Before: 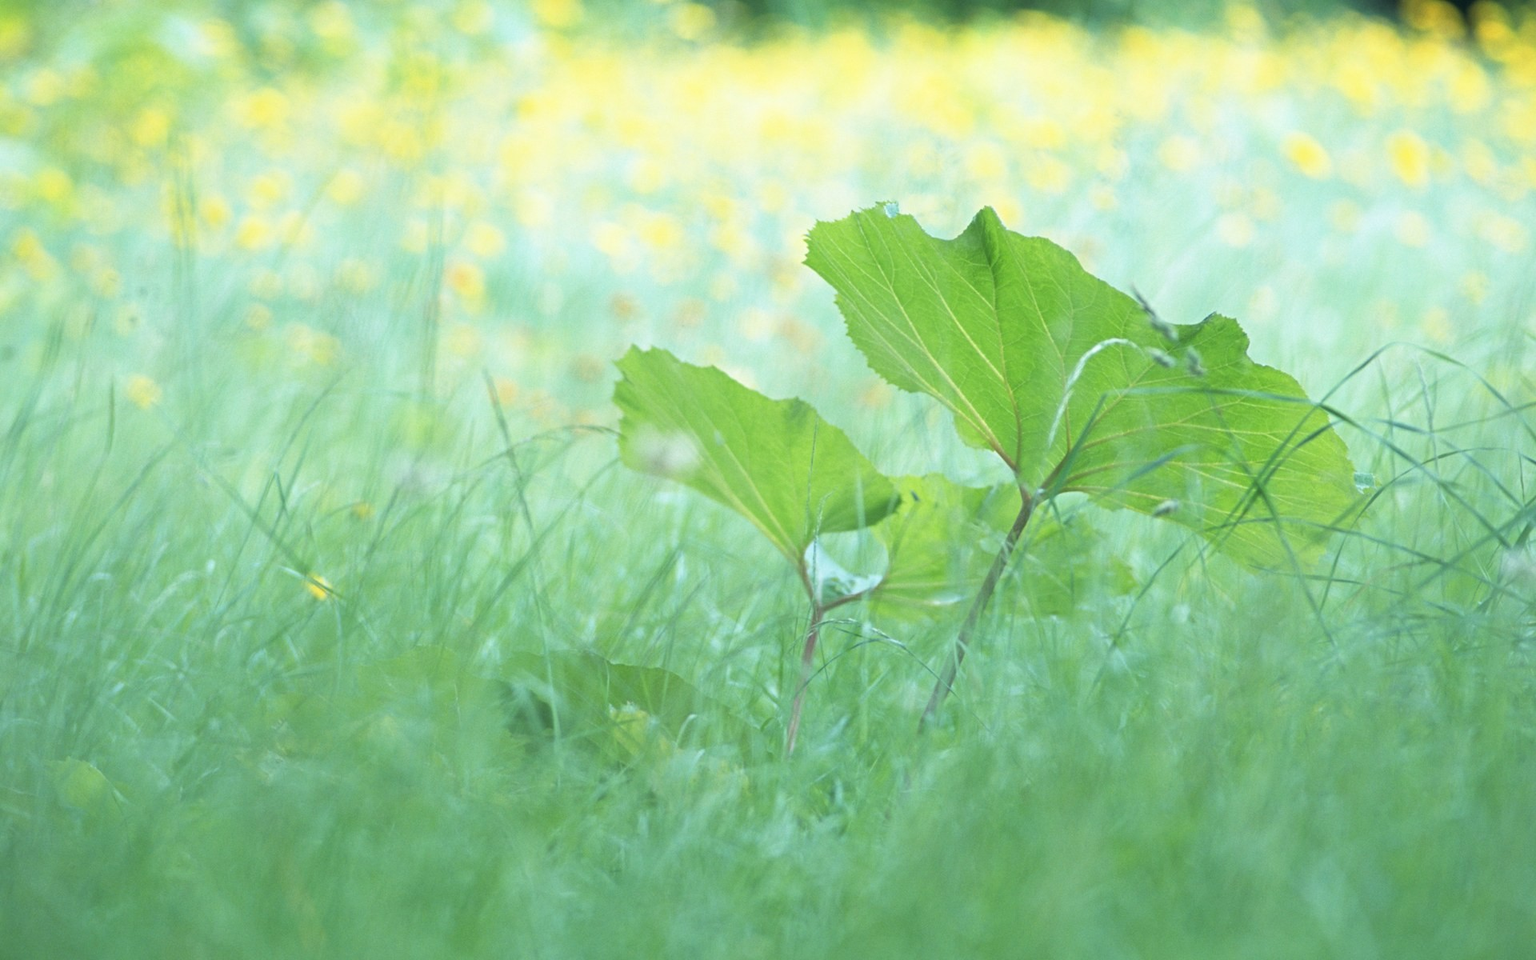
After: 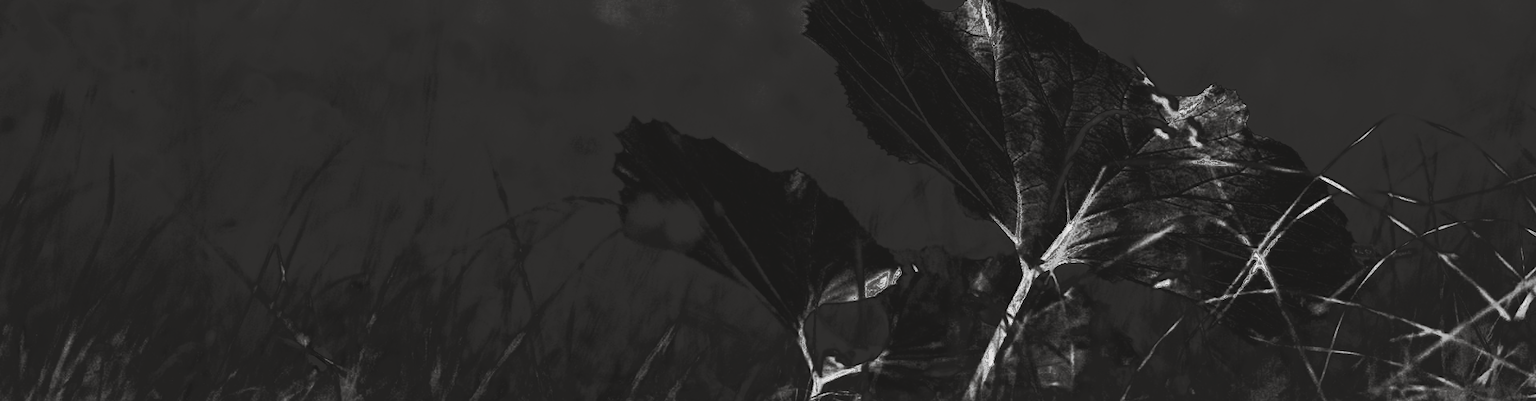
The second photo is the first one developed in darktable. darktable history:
exposure: exposure -0.293 EV, compensate highlight preservation false
color zones: curves: ch0 [(0.002, 0.429) (0.121, 0.212) (0.198, 0.113) (0.276, 0.344) (0.331, 0.541) (0.41, 0.56) (0.482, 0.289) (0.619, 0.227) (0.721, 0.18) (0.821, 0.435) (0.928, 0.555) (1, 0.587)]; ch1 [(0, 0) (0.143, 0) (0.286, 0) (0.429, 0) (0.571, 0) (0.714, 0) (0.857, 0)]
color correction: highlights a* -2.68, highlights b* 2.57
vibrance: vibrance 20%
tone curve: curves: ch0 [(0, 0) (0.003, 0.99) (0.011, 0.983) (0.025, 0.934) (0.044, 0.719) (0.069, 0.382) (0.1, 0.204) (0.136, 0.093) (0.177, 0.094) (0.224, 0.093) (0.277, 0.098) (0.335, 0.214) (0.399, 0.616) (0.468, 0.827) (0.543, 0.464) (0.623, 0.145) (0.709, 0.127) (0.801, 0.187) (0.898, 0.203) (1, 1)], preserve colors none
crop and rotate: top 23.84%, bottom 34.294%
contrast brightness saturation: contrast 0.1, saturation -0.36
split-toning: shadows › hue 36°, shadows › saturation 0.05, highlights › hue 10.8°, highlights › saturation 0.15, compress 40%
